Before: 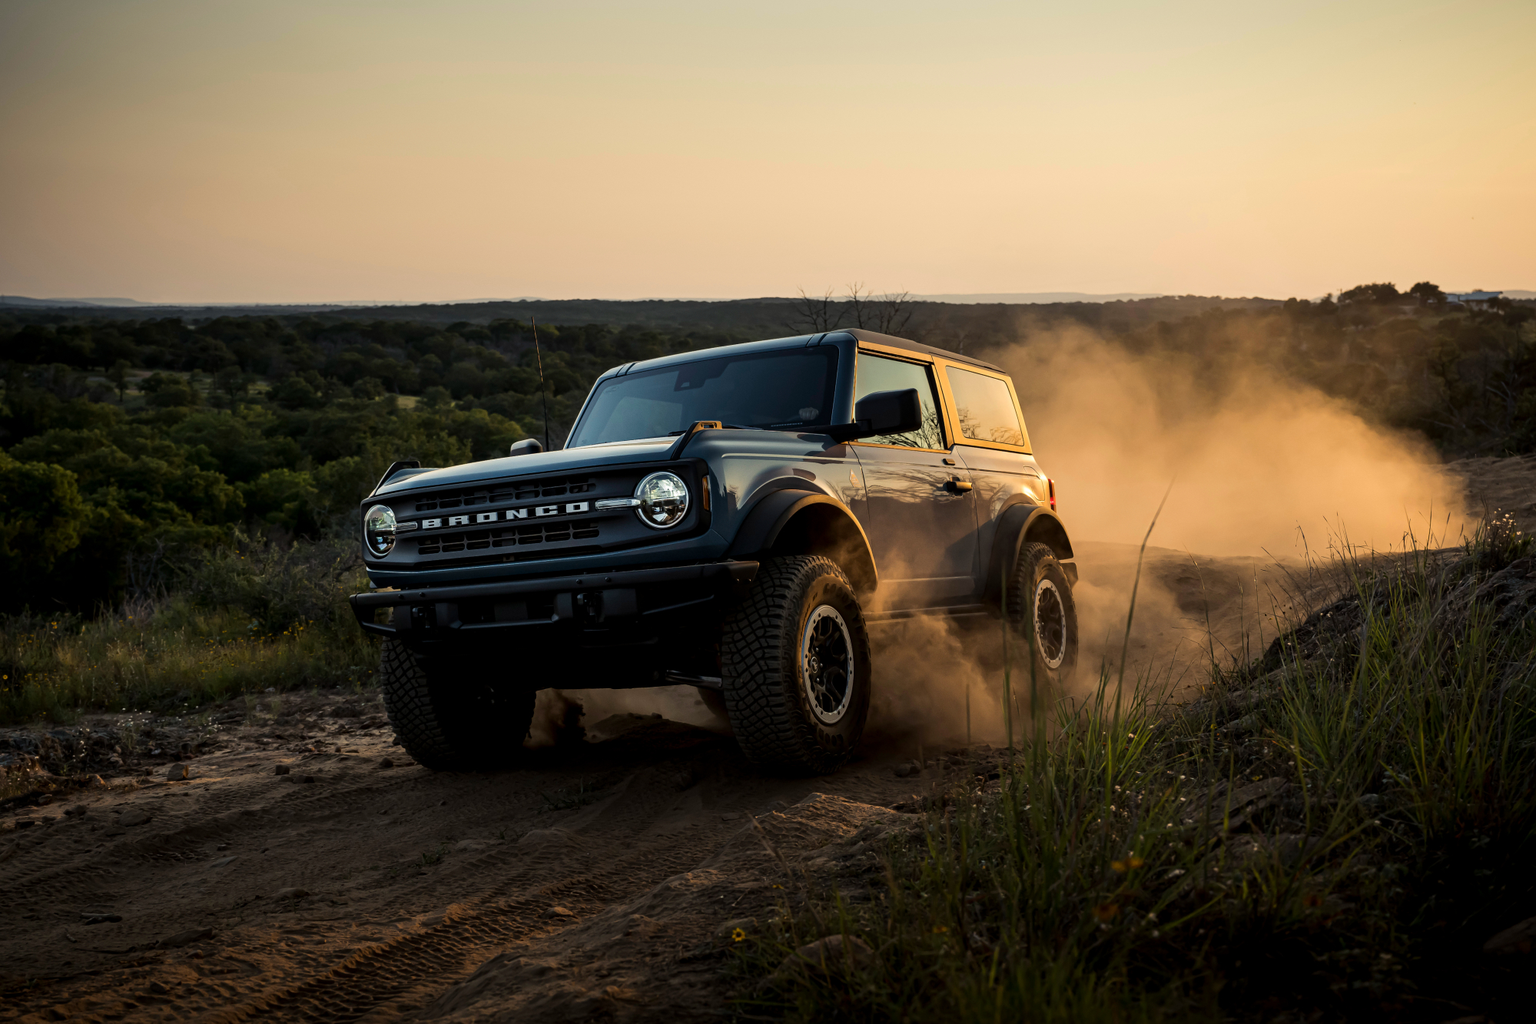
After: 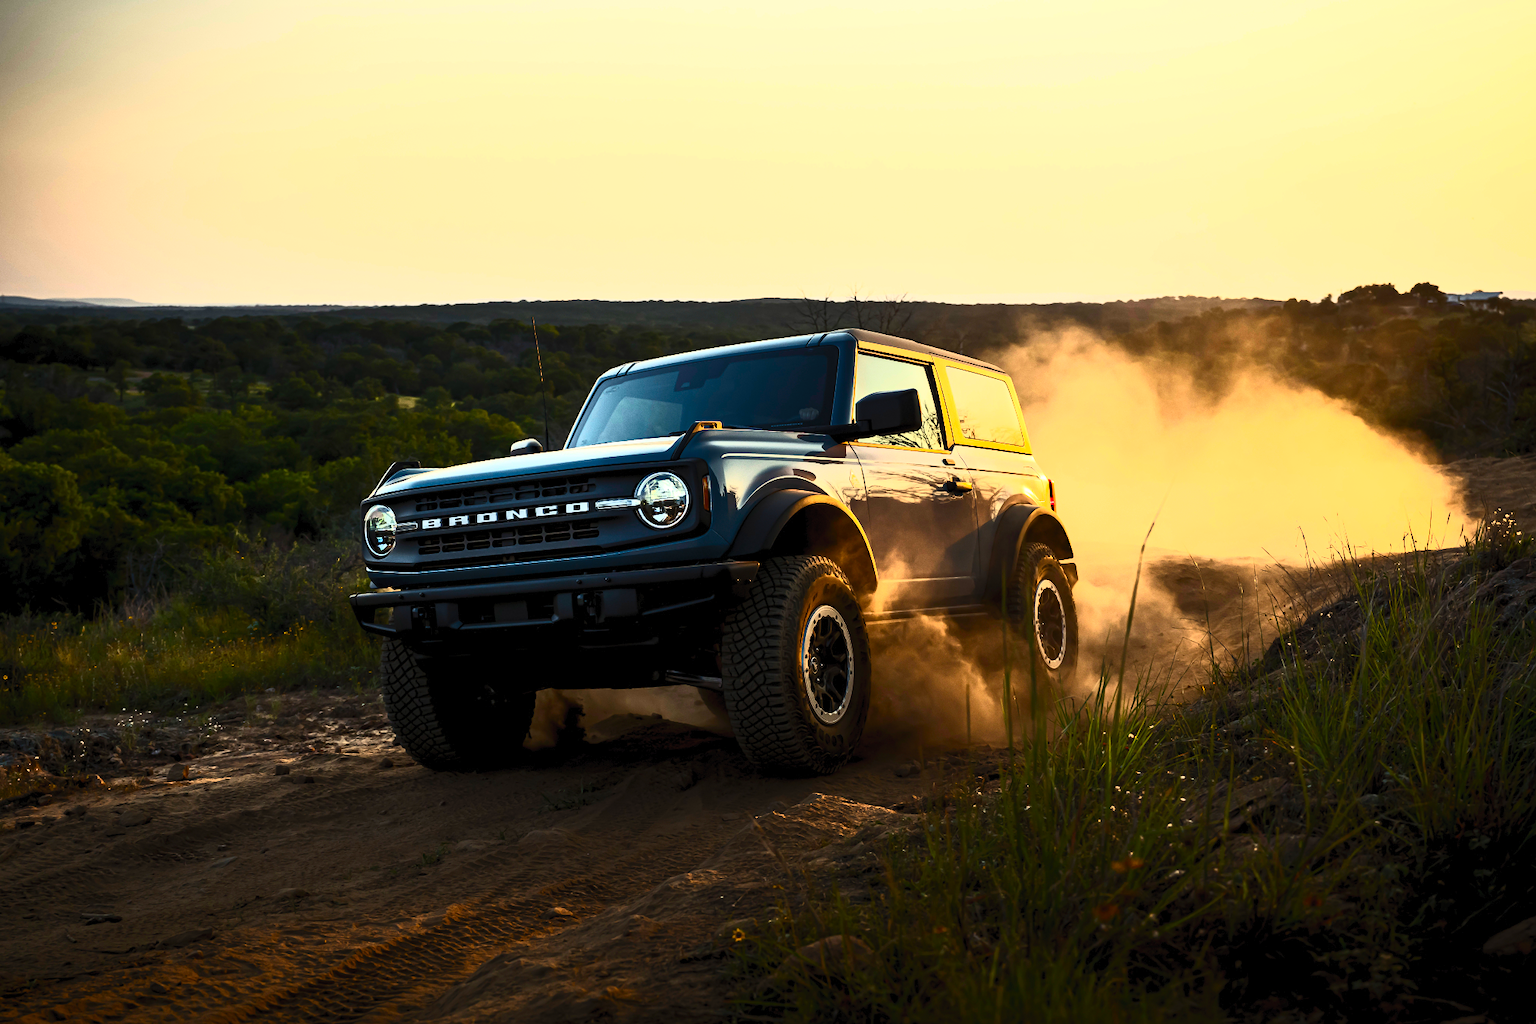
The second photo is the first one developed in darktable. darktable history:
contrast brightness saturation: contrast 0.822, brightness 0.594, saturation 0.578
